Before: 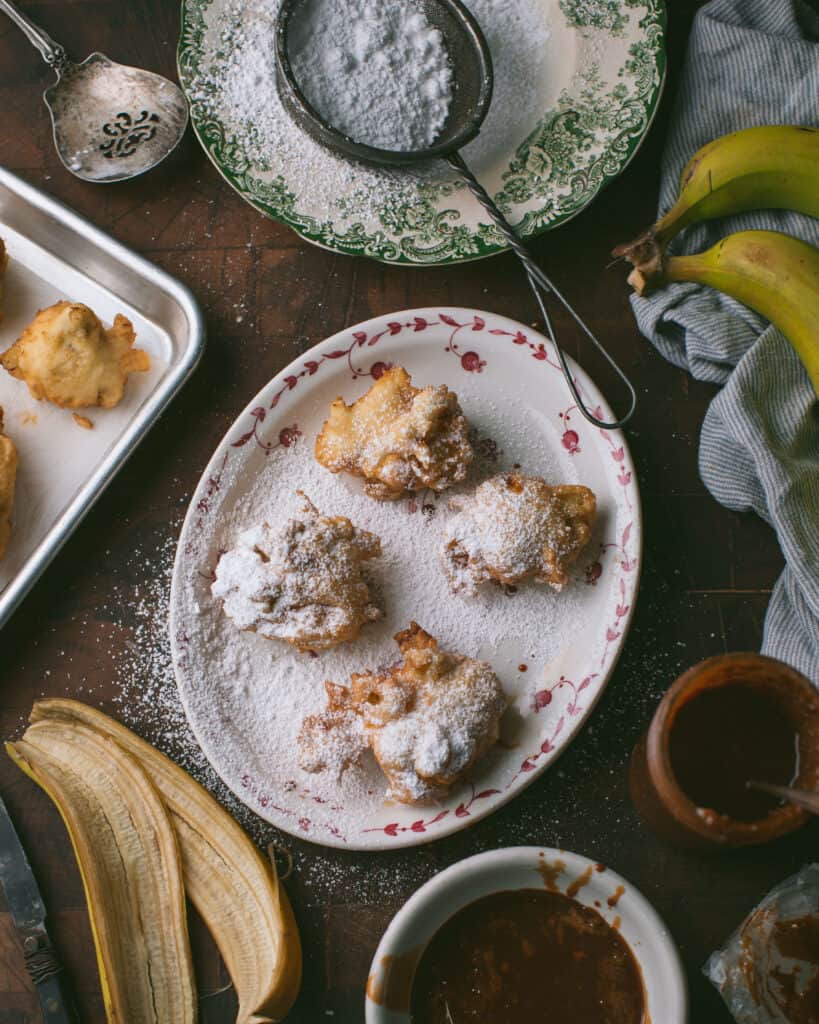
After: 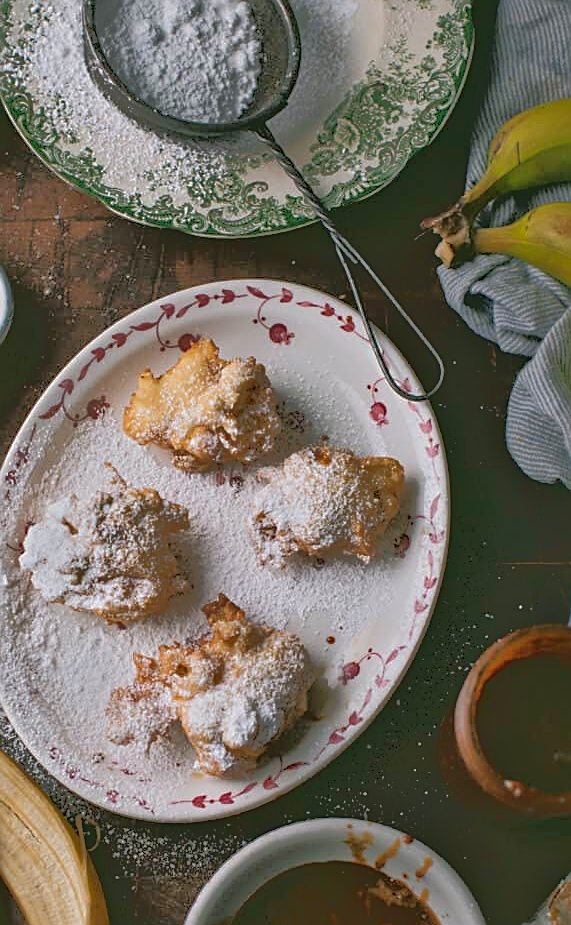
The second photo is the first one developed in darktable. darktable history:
crop and rotate: left 23.555%, top 2.821%, right 6.681%, bottom 6.793%
tone equalizer: -7 EV -0.645 EV, -6 EV 0.961 EV, -5 EV -0.429 EV, -4 EV 0.462 EV, -3 EV 0.444 EV, -2 EV 0.159 EV, -1 EV -0.142 EV, +0 EV -0.376 EV
base curve: preserve colors none
shadows and highlights: on, module defaults
sharpen: amount 0.591
